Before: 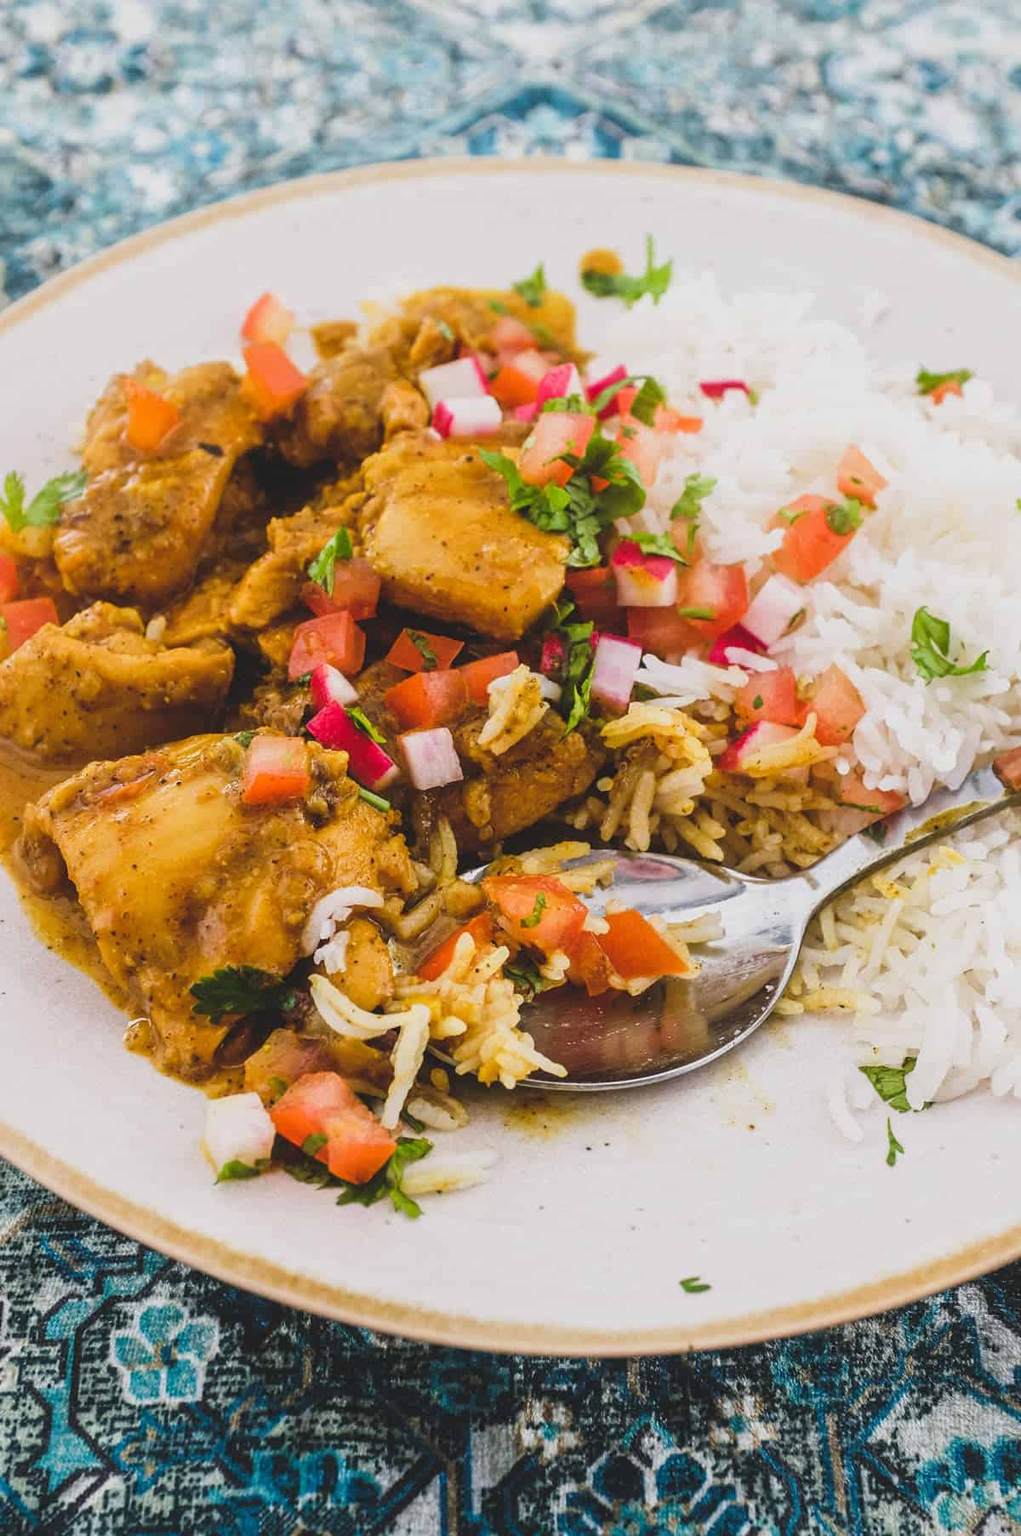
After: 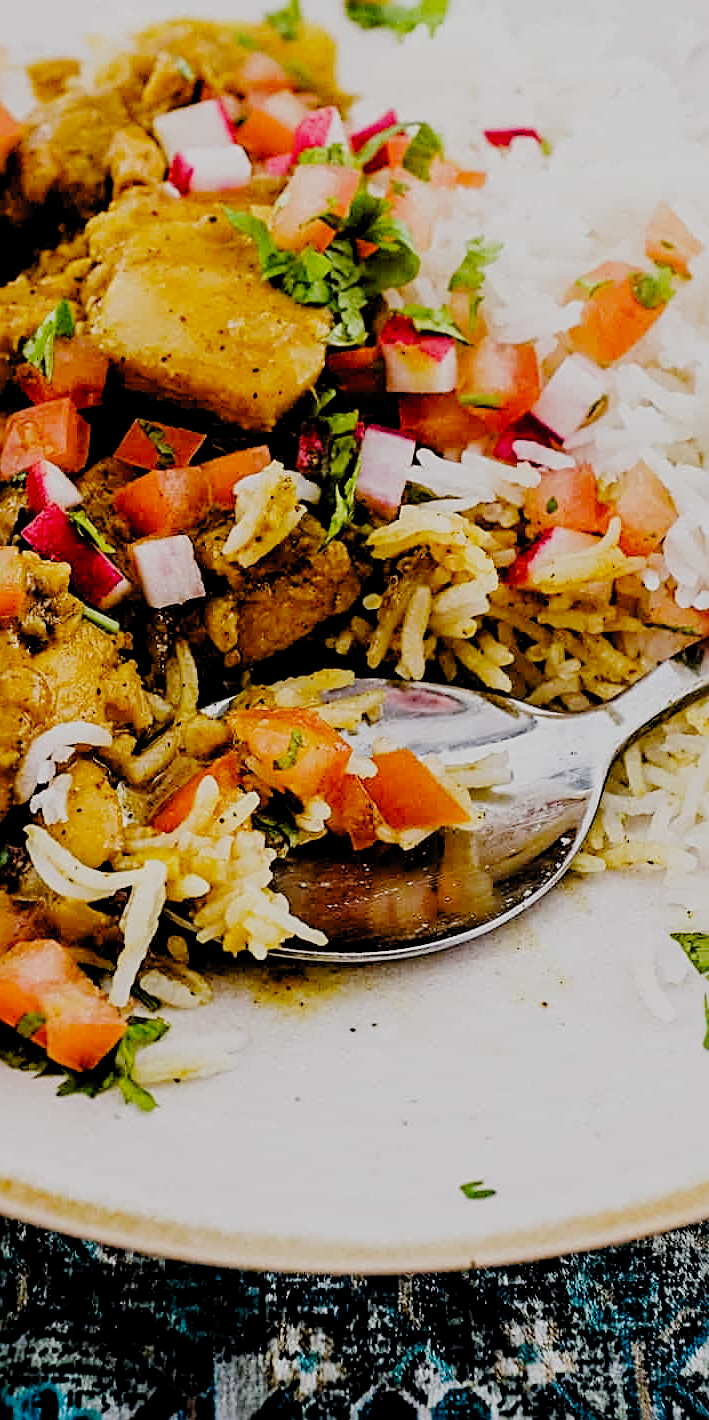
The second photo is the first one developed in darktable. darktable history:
local contrast: mode bilateral grid, contrast 15, coarseness 36, detail 105%, midtone range 0.2
crop and rotate: left 28.256%, top 17.734%, right 12.656%, bottom 3.573%
filmic rgb: black relative exposure -2.85 EV, white relative exposure 4.56 EV, hardness 1.77, contrast 1.25, preserve chrominance no, color science v5 (2021)
sharpen: radius 2.543, amount 0.636
